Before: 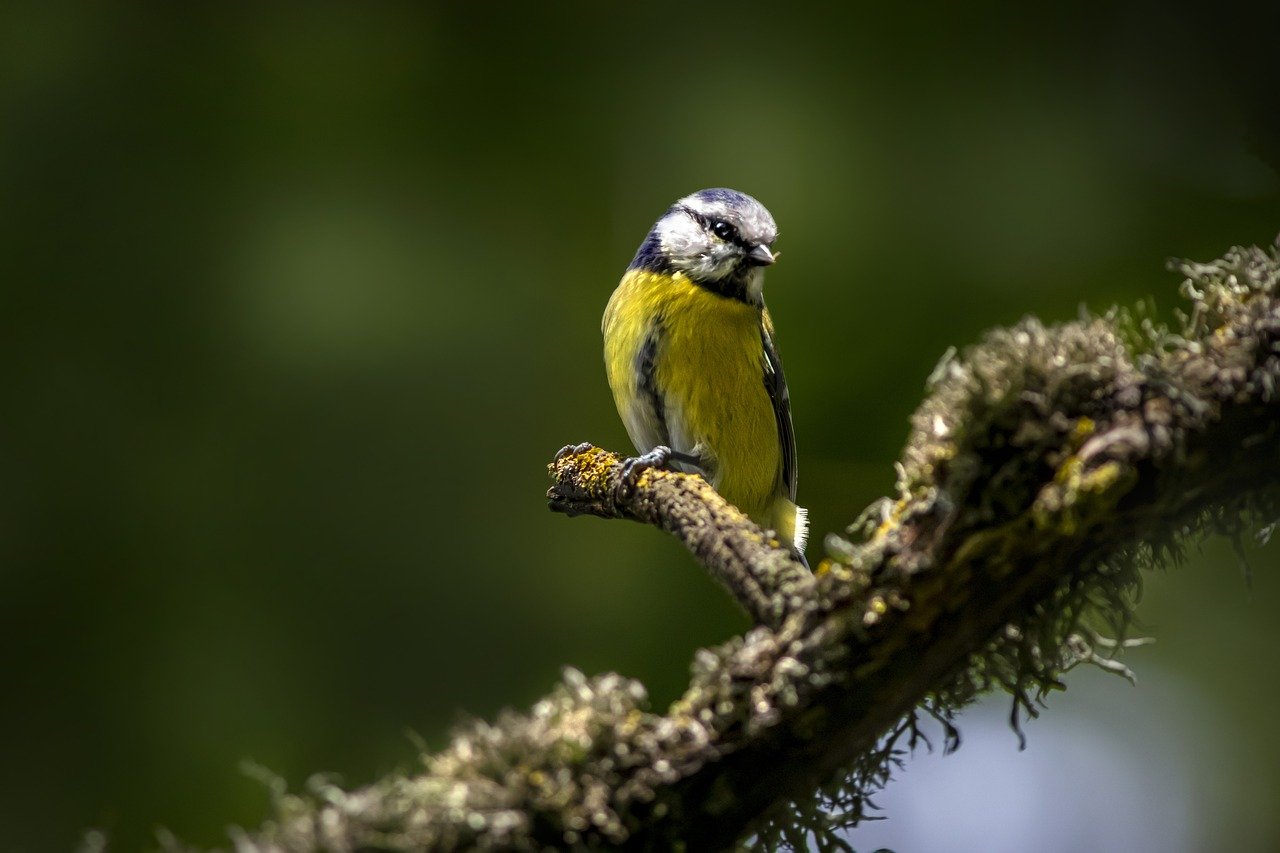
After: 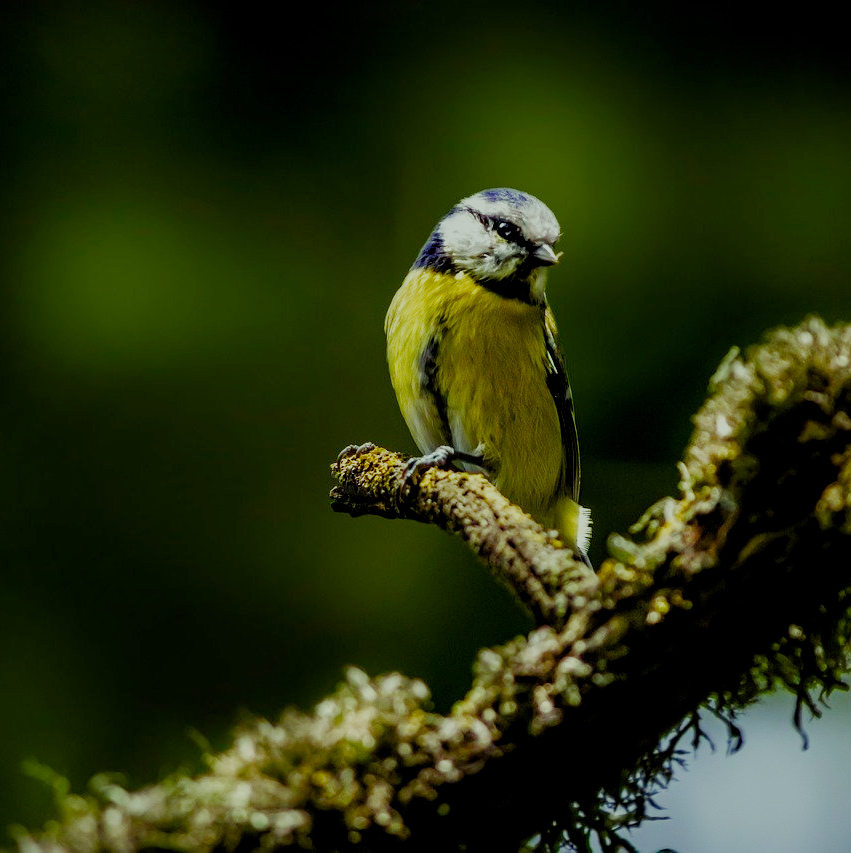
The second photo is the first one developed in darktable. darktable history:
filmic rgb: middle gray luminance 29.9%, black relative exposure -9.02 EV, white relative exposure 6.99 EV, target black luminance 0%, hardness 2.97, latitude 1.52%, contrast 0.96, highlights saturation mix 4.1%, shadows ↔ highlights balance 11.96%, preserve chrominance no, color science v5 (2021), contrast in shadows safe, contrast in highlights safe
crop: left 17.01%, right 16.488%
color balance rgb: highlights gain › luminance 15.11%, highlights gain › chroma 7.04%, highlights gain › hue 123.18°, global offset › luminance -0.893%, perceptual saturation grading › global saturation 20%, perceptual saturation grading › highlights -25.145%, perceptual saturation grading › shadows 50.351%
